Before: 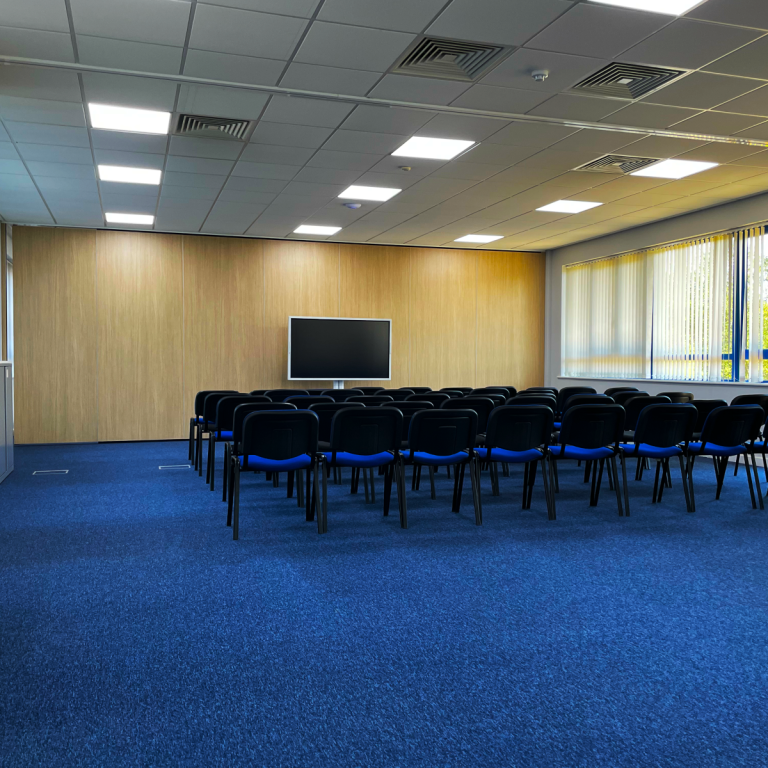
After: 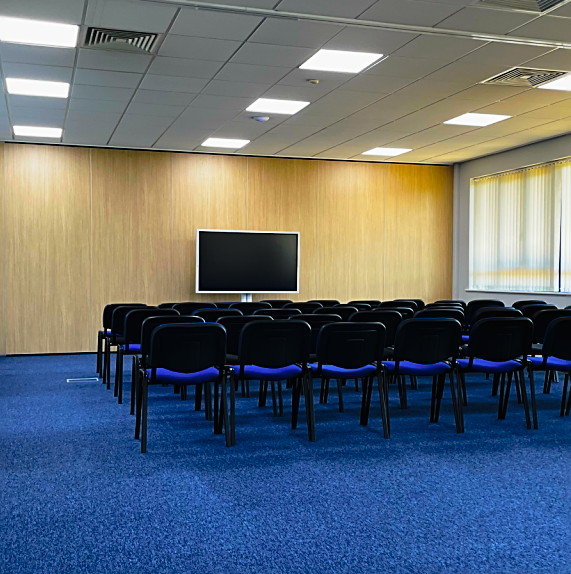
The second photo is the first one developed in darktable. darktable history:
crop and rotate: left 12.001%, top 11.335%, right 13.569%, bottom 13.879%
sharpen: on, module defaults
tone curve: curves: ch0 [(0, 0.009) (0.105, 0.08) (0.195, 0.18) (0.283, 0.316) (0.384, 0.434) (0.485, 0.531) (0.638, 0.69) (0.81, 0.872) (1, 0.977)]; ch1 [(0, 0) (0.161, 0.092) (0.35, 0.33) (0.379, 0.401) (0.456, 0.469) (0.502, 0.5) (0.525, 0.514) (0.586, 0.604) (0.642, 0.645) (0.858, 0.817) (1, 0.942)]; ch2 [(0, 0) (0.371, 0.362) (0.437, 0.437) (0.48, 0.49) (0.53, 0.515) (0.56, 0.571) (0.622, 0.606) (0.881, 0.795) (1, 0.929)], preserve colors none
